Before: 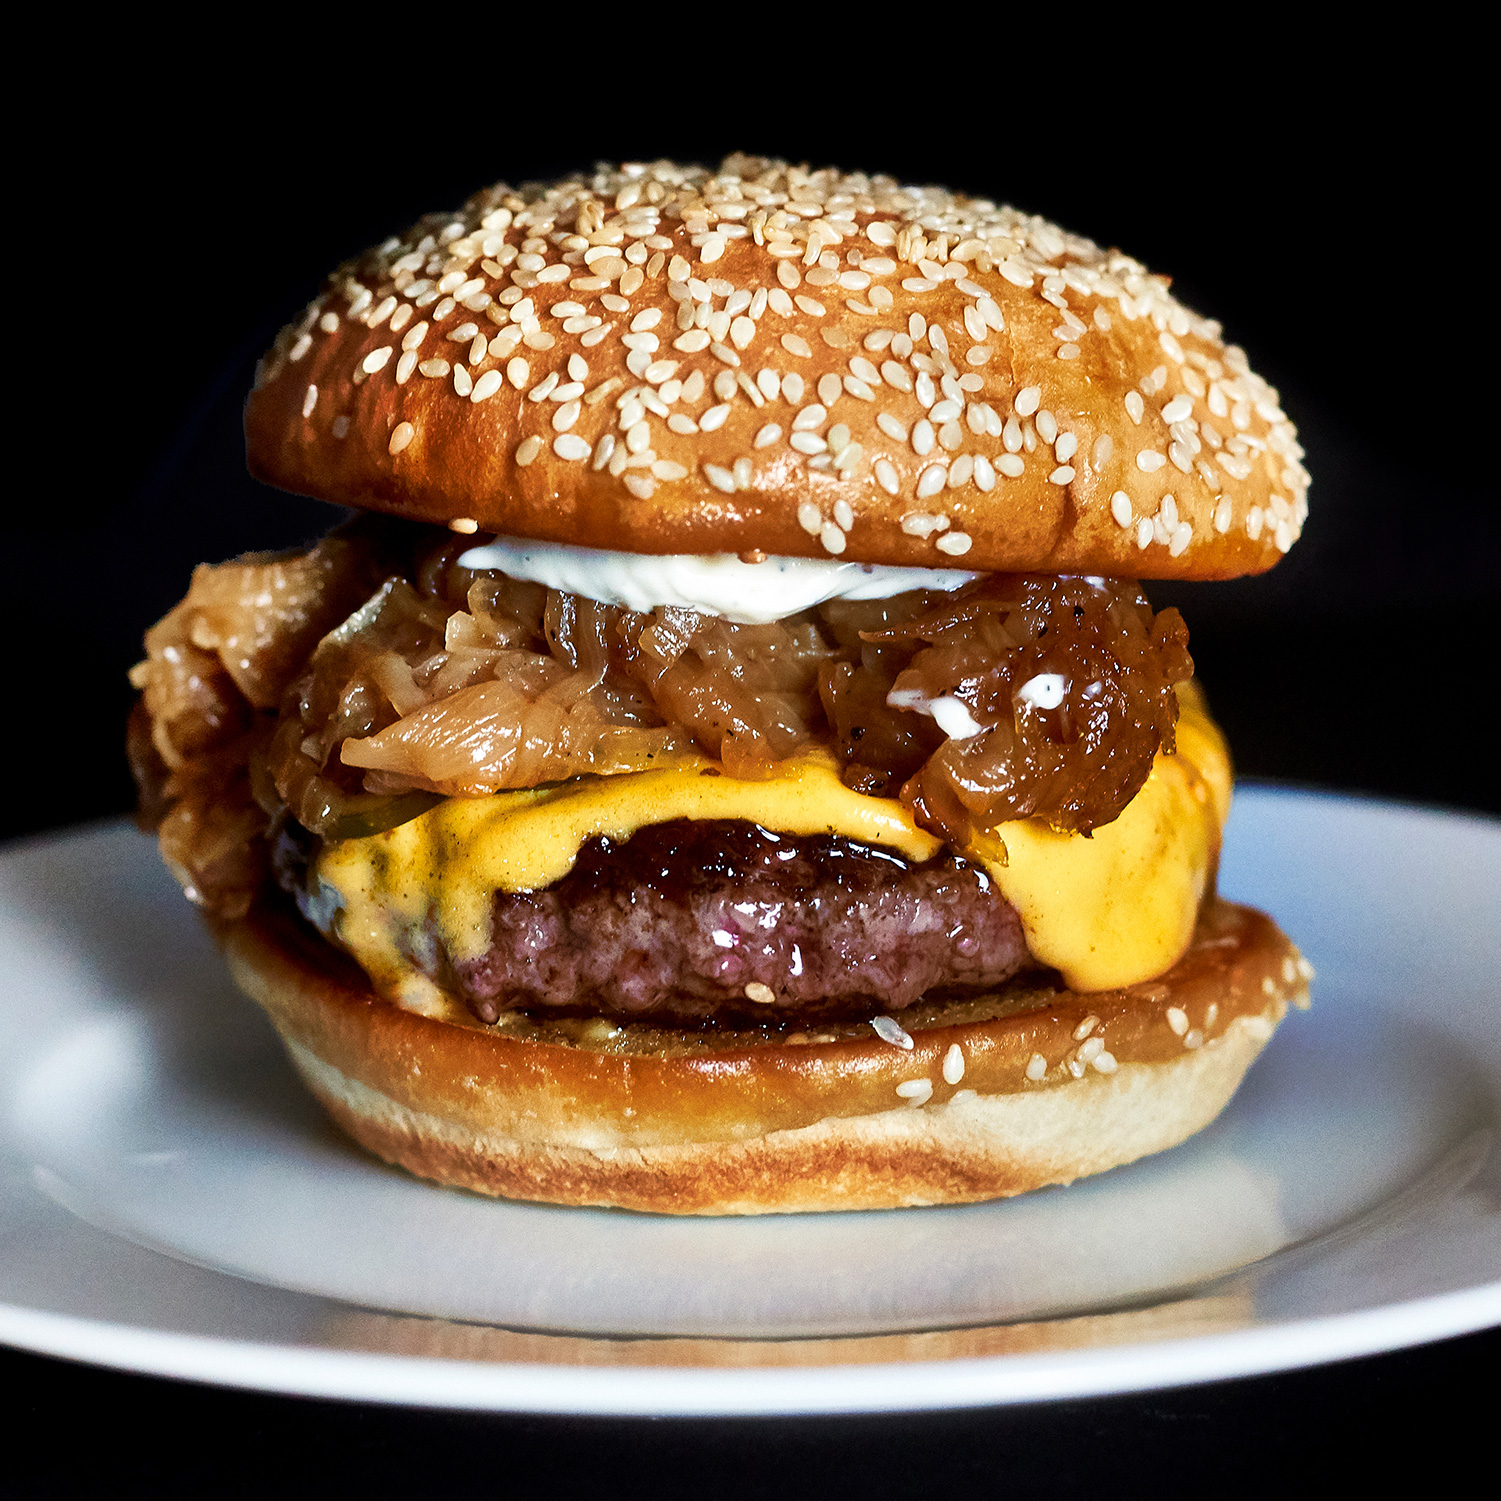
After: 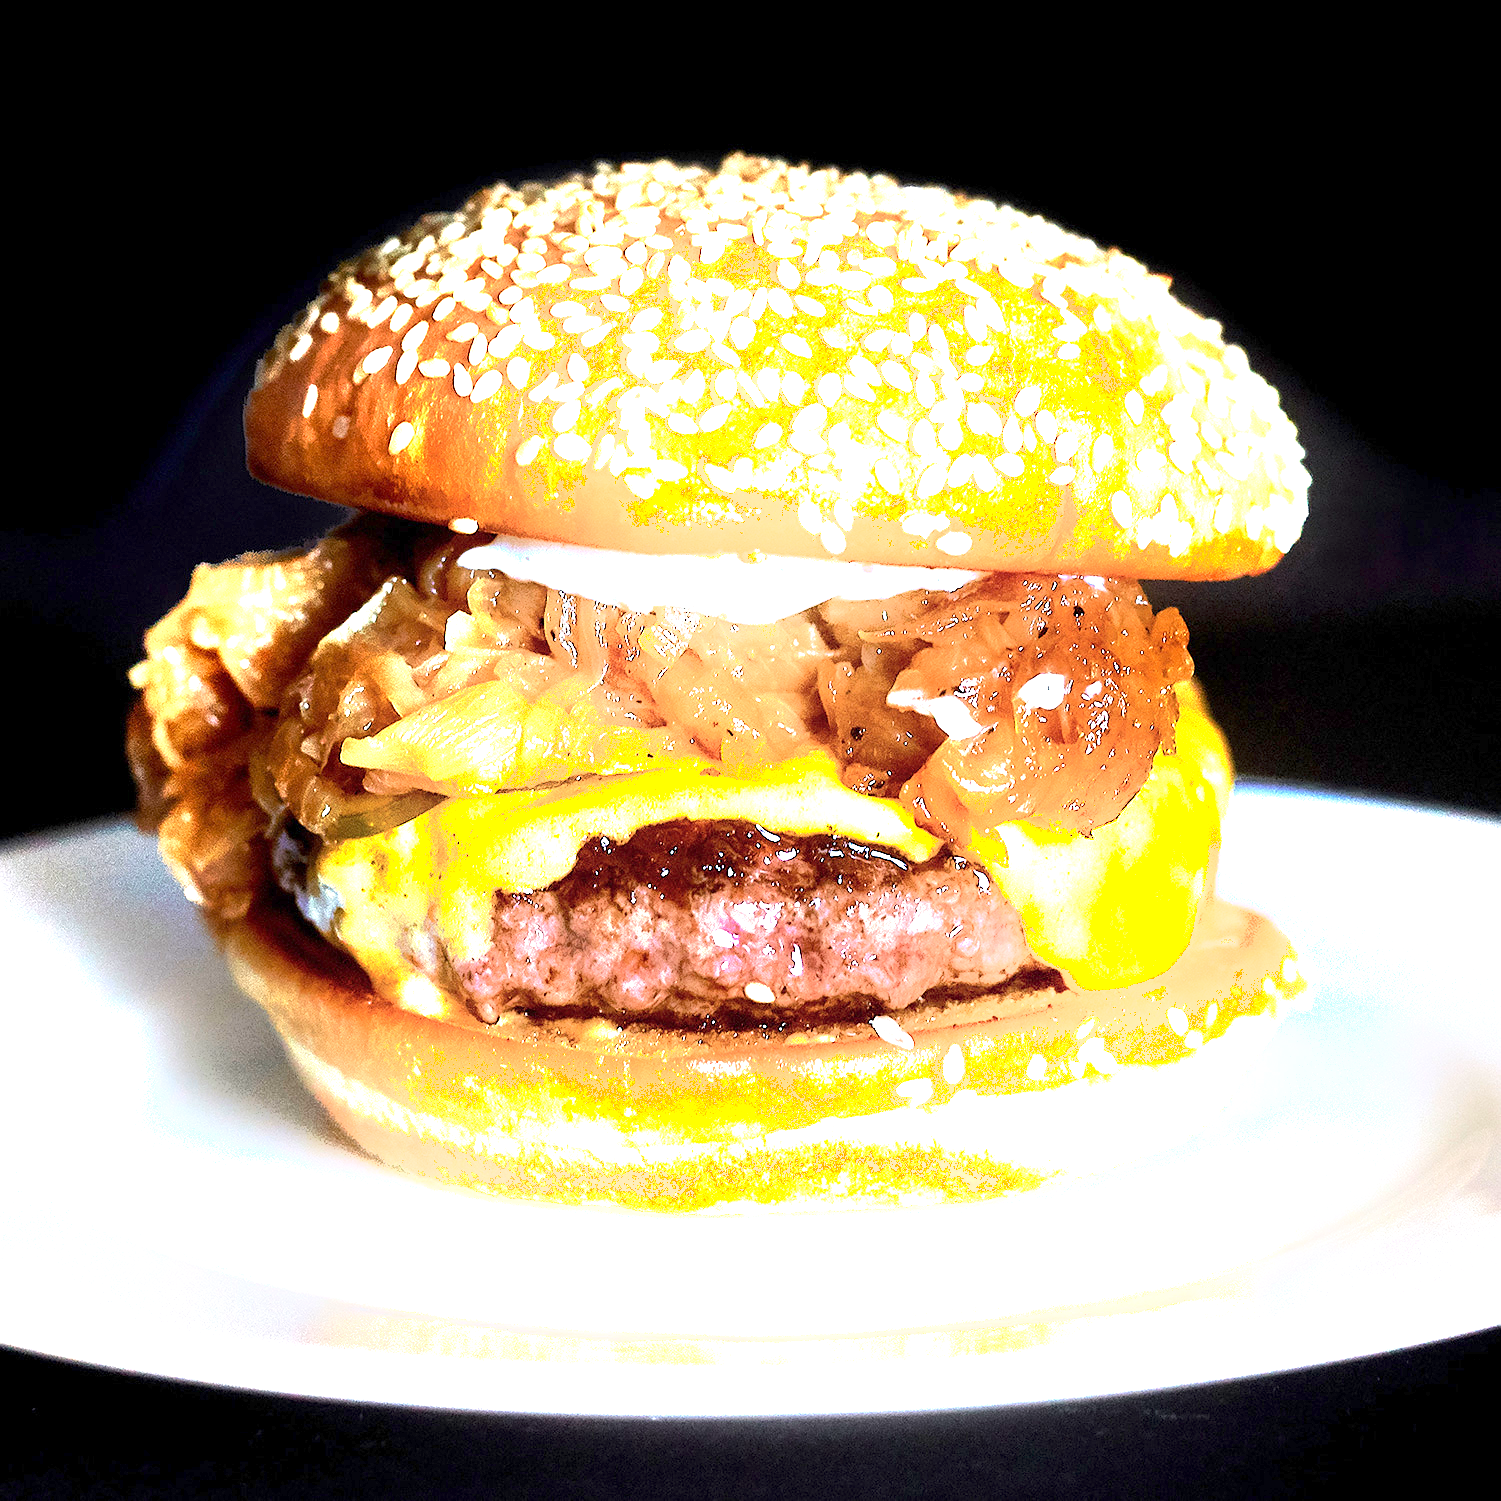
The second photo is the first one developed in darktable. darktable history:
exposure: exposure 2.234 EV, compensate highlight preservation false
sharpen: radius 1.048
shadows and highlights: shadows -23.28, highlights 46.43, soften with gaussian
